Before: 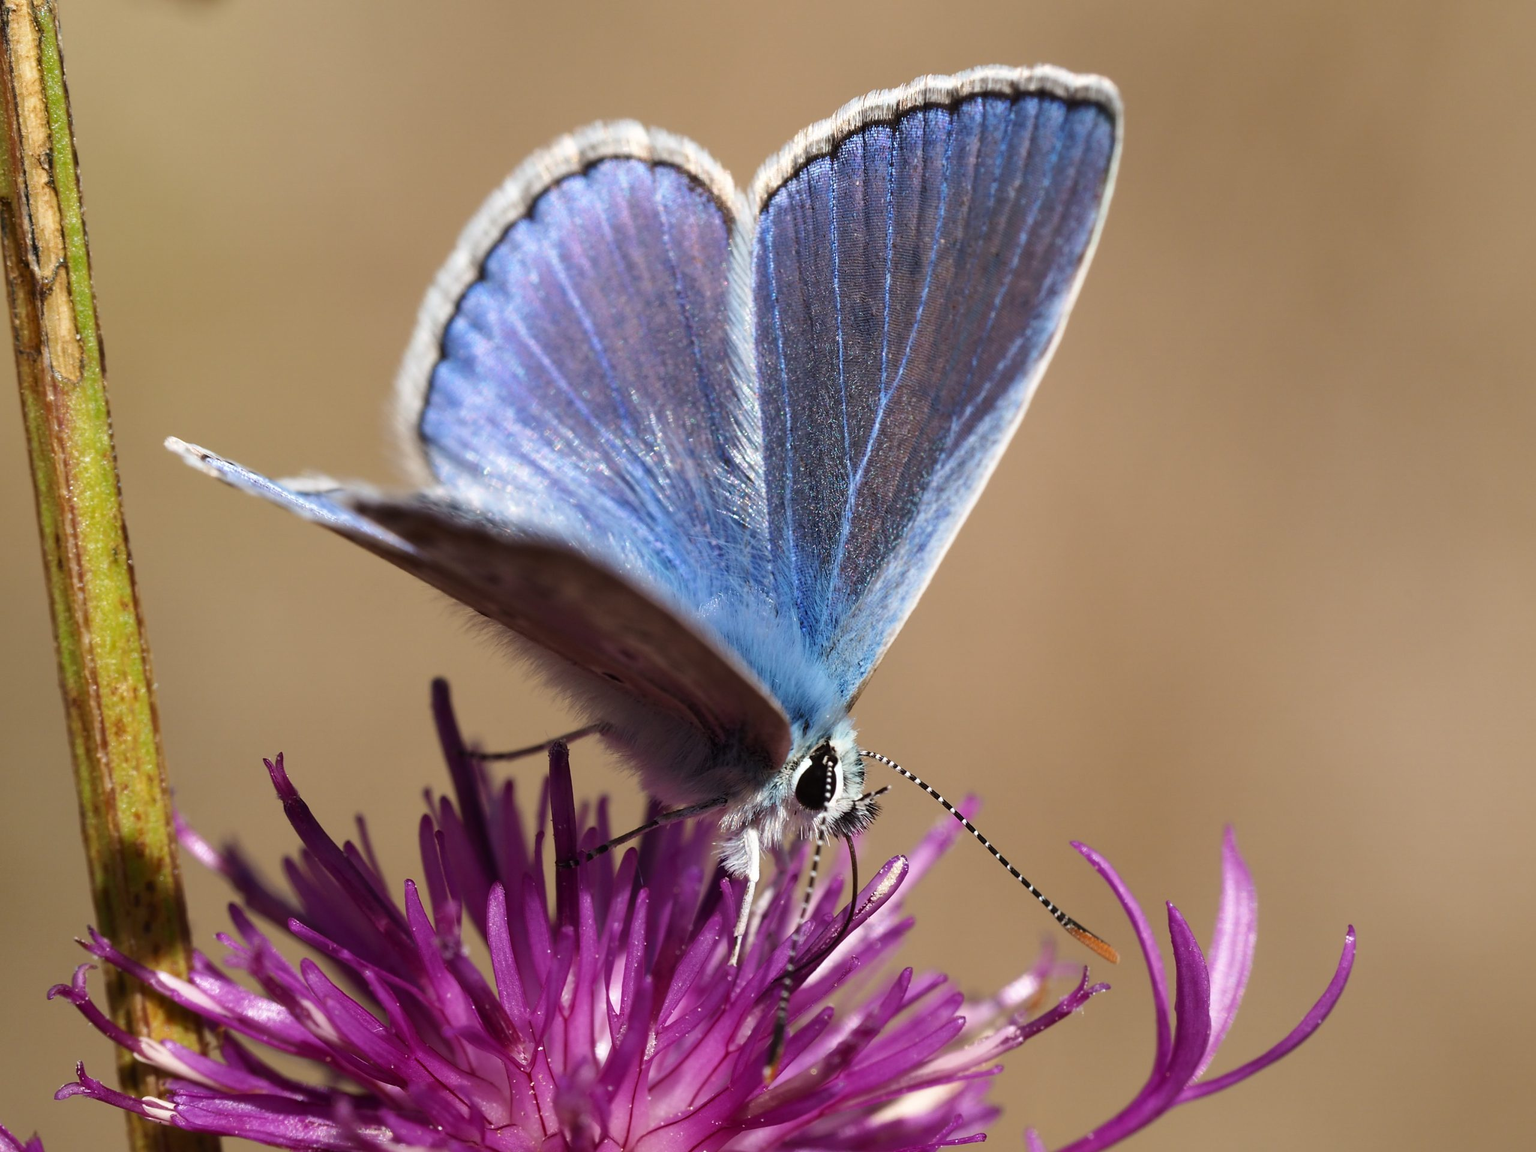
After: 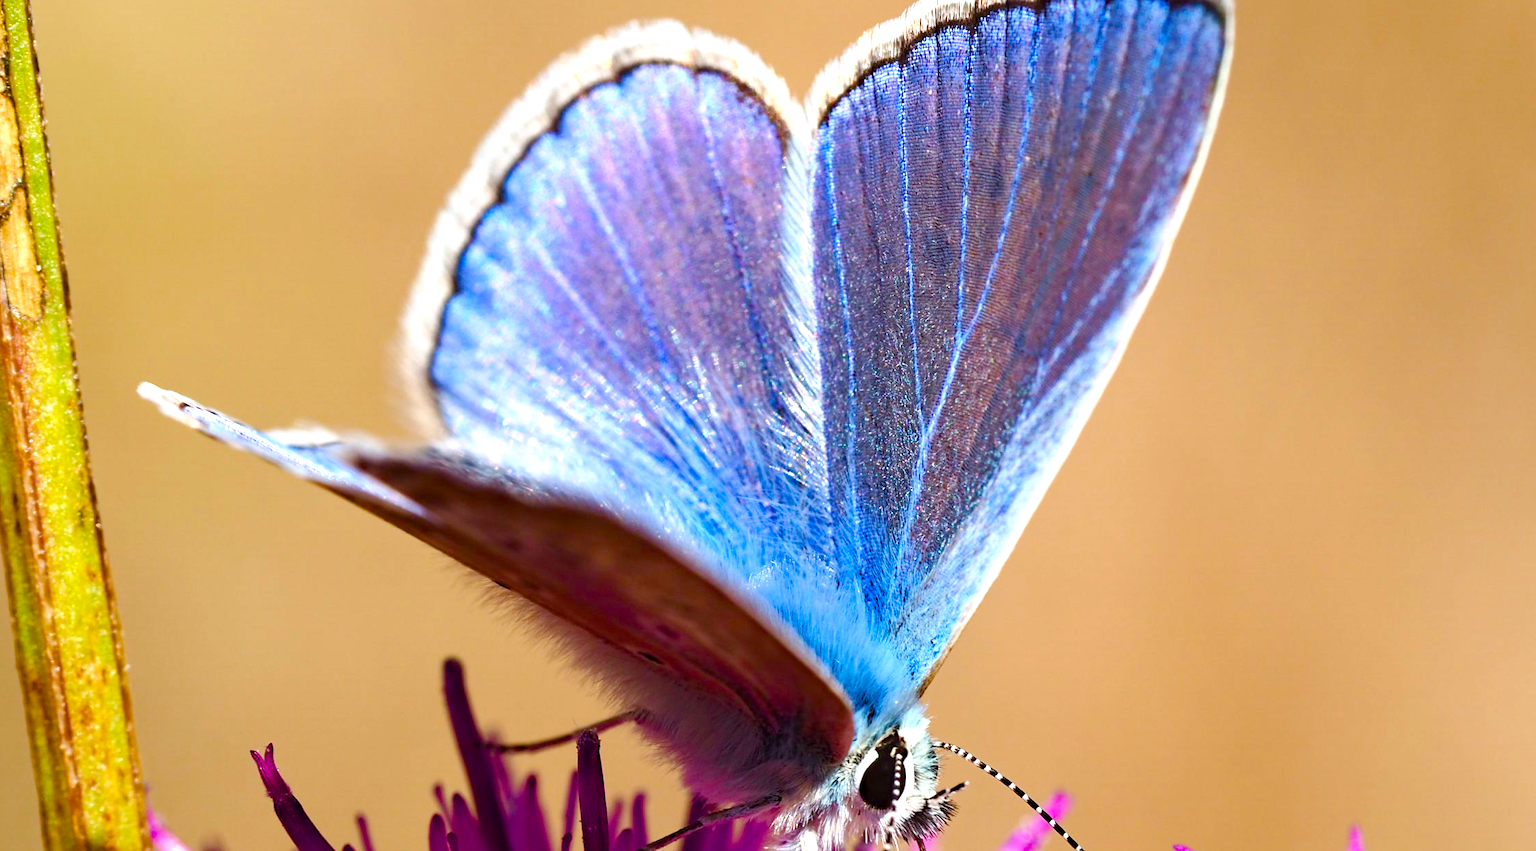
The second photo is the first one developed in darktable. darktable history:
crop: left 2.929%, top 8.958%, right 9.641%, bottom 26.429%
exposure: black level correction 0, exposure 0.703 EV, compensate exposure bias true, compensate highlight preservation false
contrast brightness saturation: contrast 0.099, brightness 0.036, saturation 0.09
haze removal: adaptive false
color balance rgb: shadows lift › chroma 2.034%, shadows lift › hue 51.46°, perceptual saturation grading › global saturation 39.356%, perceptual saturation grading › highlights -50.15%, perceptual saturation grading › shadows 30.952%, global vibrance 34.563%
